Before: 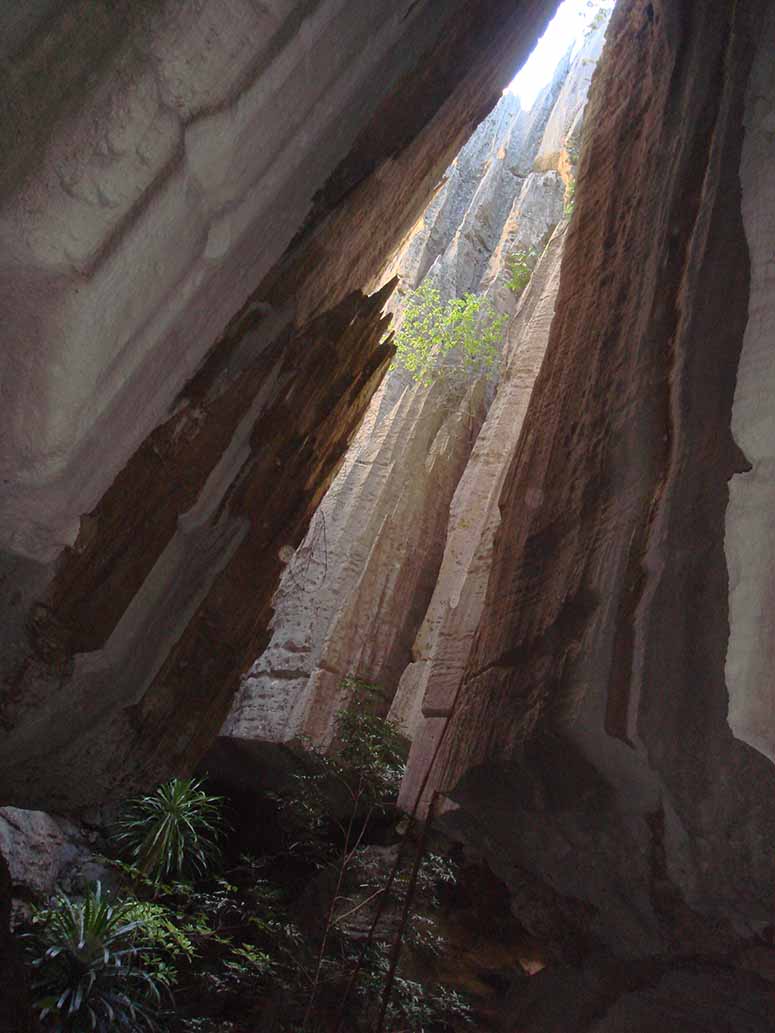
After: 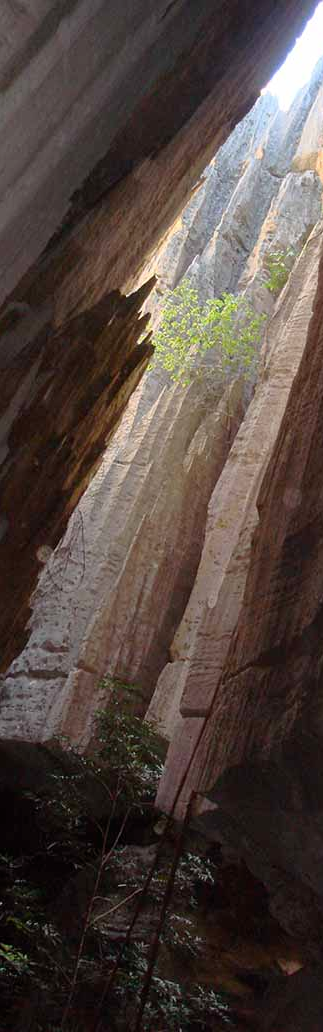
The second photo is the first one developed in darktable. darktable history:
crop: left 31.302%, right 26.936%
